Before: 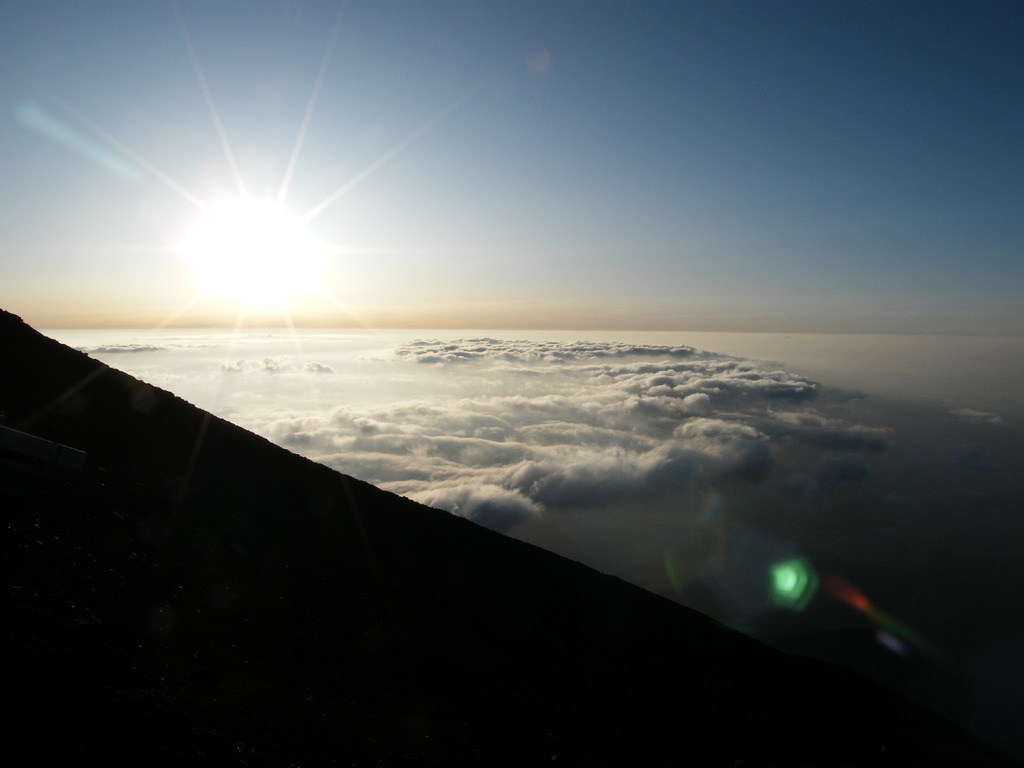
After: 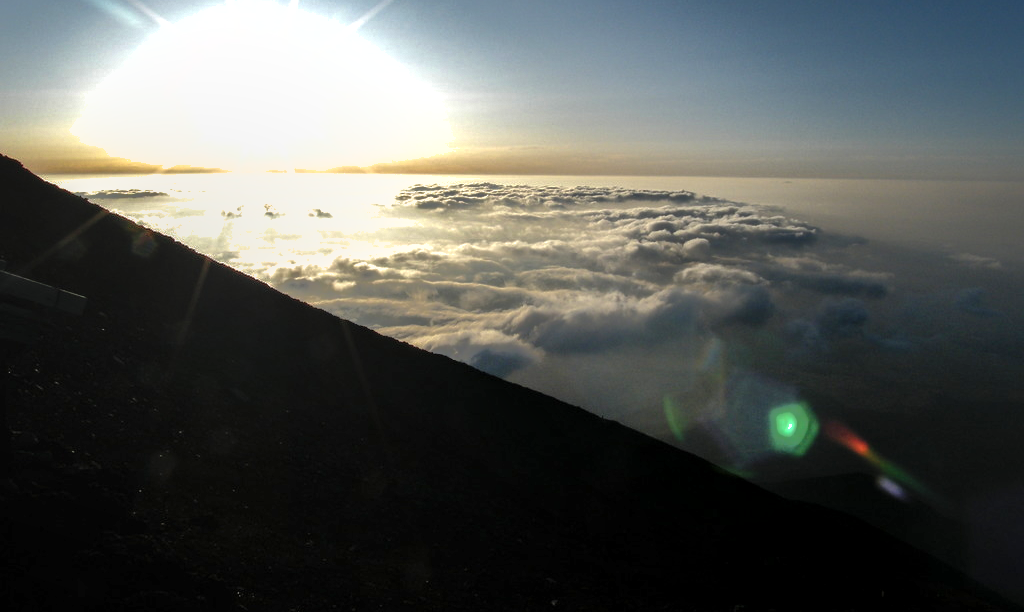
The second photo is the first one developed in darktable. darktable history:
local contrast: on, module defaults
shadows and highlights: shadows 59.94, highlights -60.07
color balance rgb: perceptual saturation grading › global saturation 10.591%, perceptual brilliance grading › highlights 14.562%, perceptual brilliance grading › mid-tones -6.317%, perceptual brilliance grading › shadows -26.563%, global vibrance 11.058%
crop and rotate: top 20.189%
